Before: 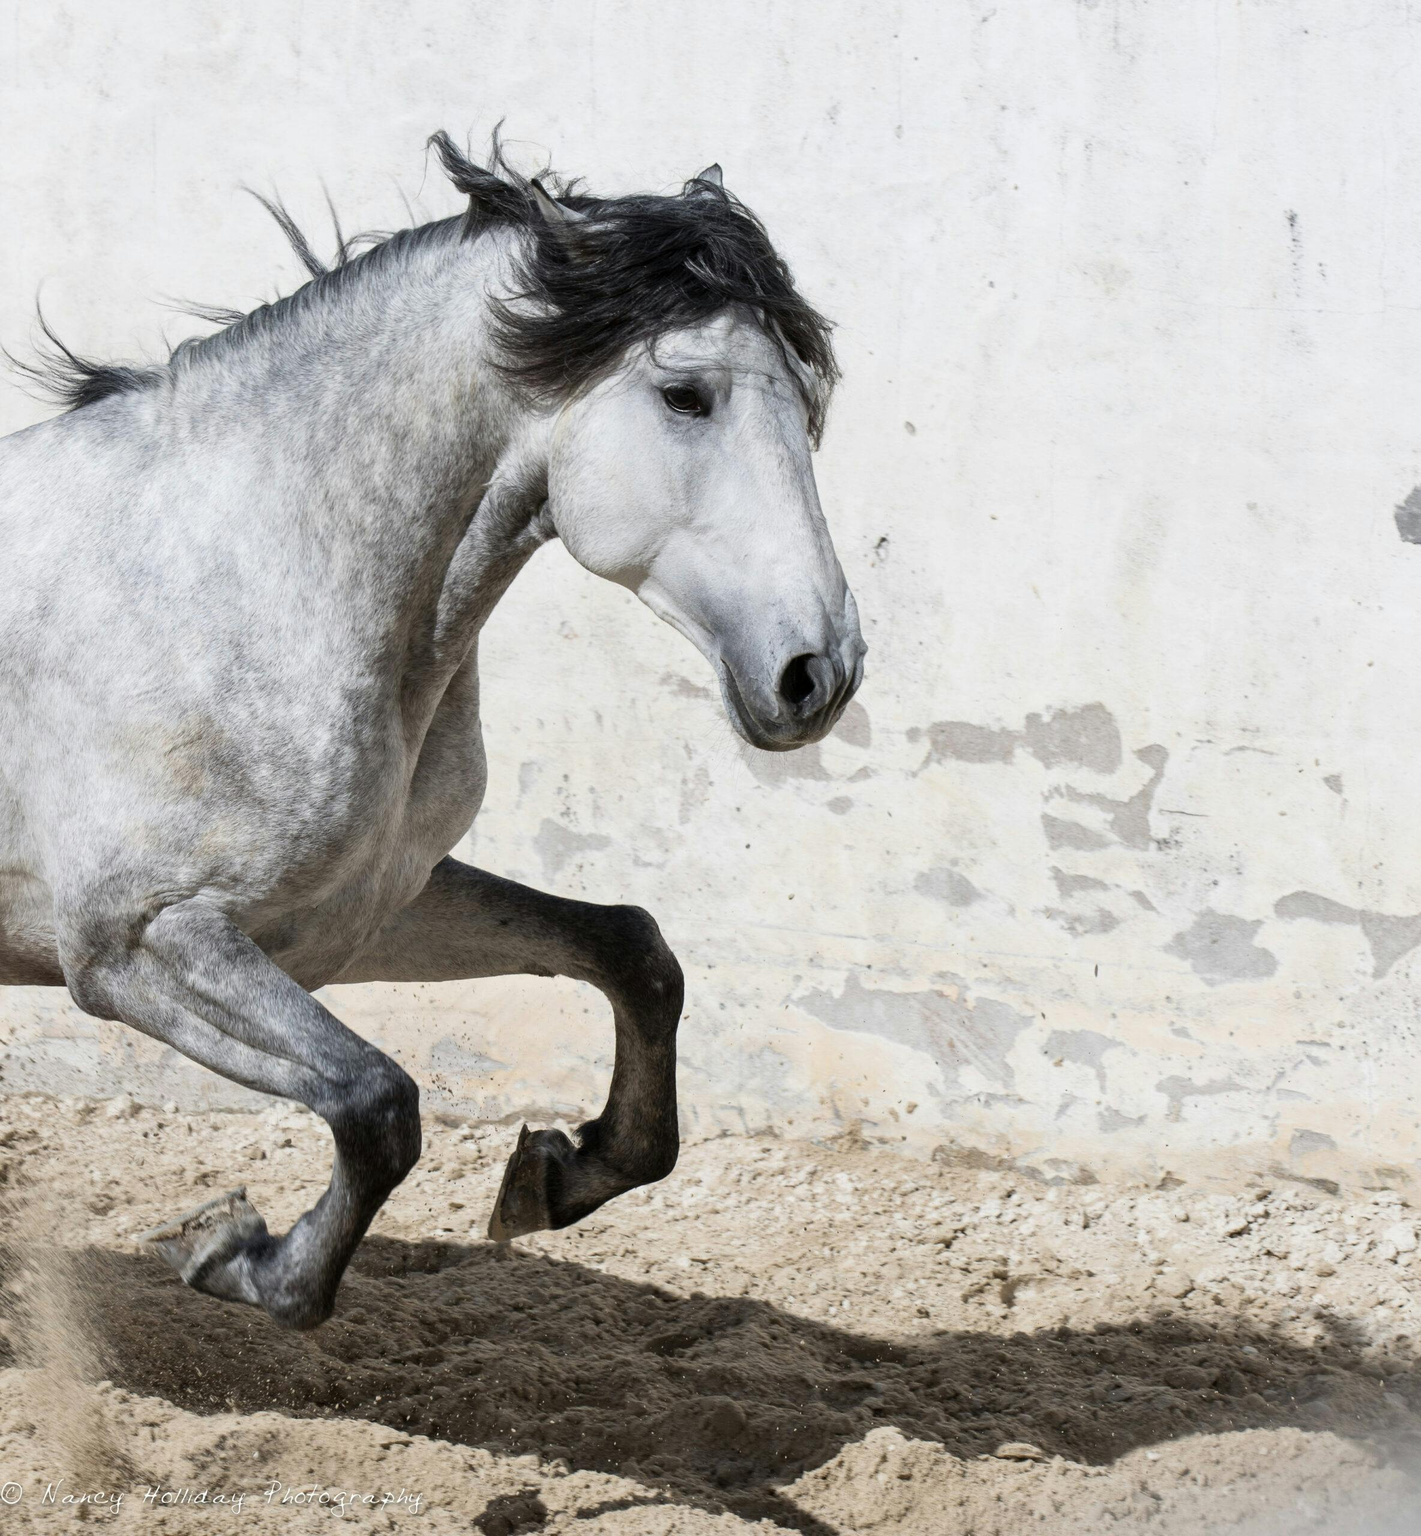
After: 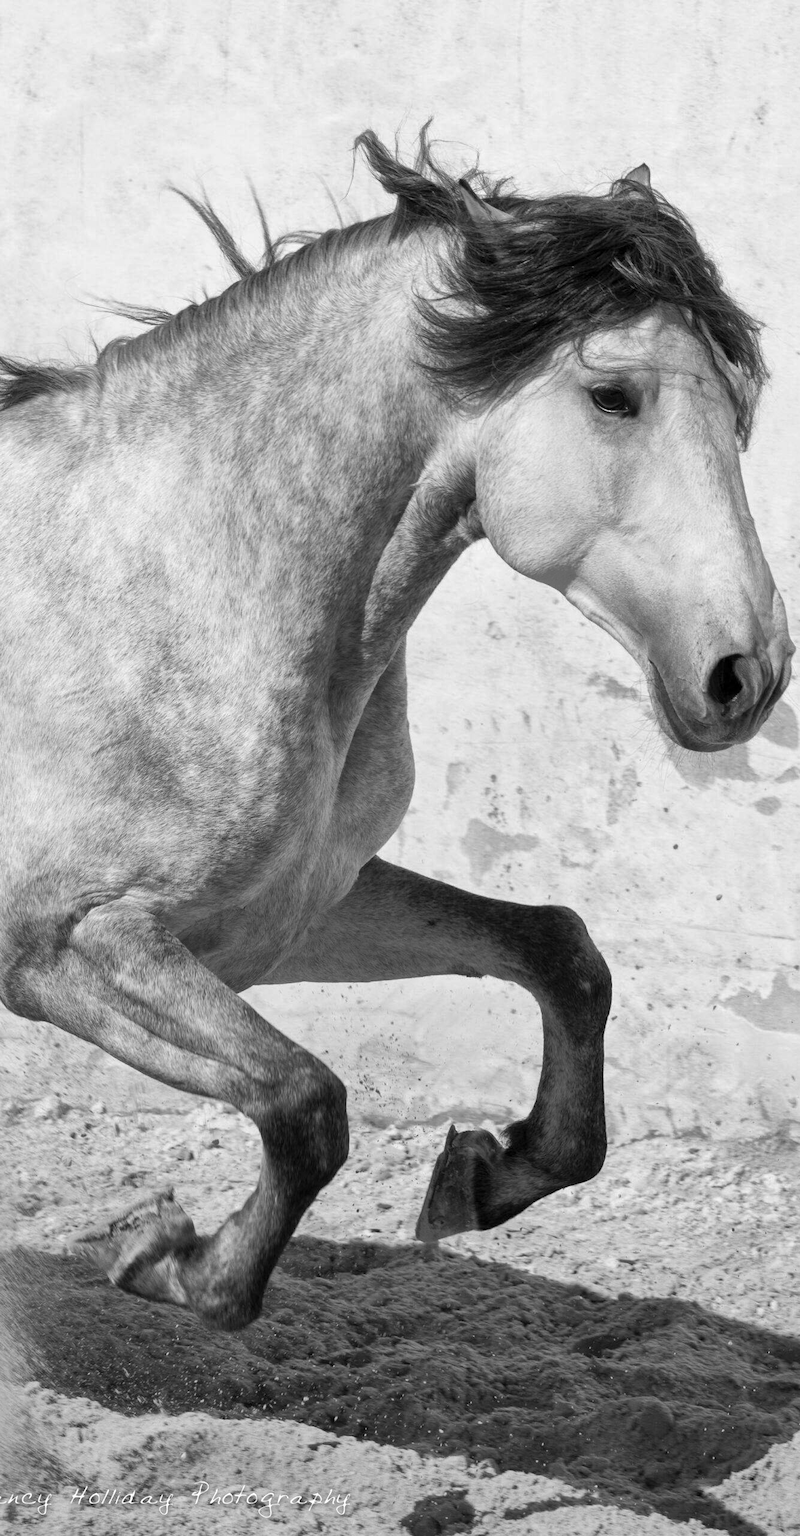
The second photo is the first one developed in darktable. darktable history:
contrast brightness saturation: contrast 0.1, saturation -0.36
white balance: red 0.98, blue 1.61
shadows and highlights: on, module defaults
monochrome: on, module defaults
crop: left 5.114%, right 38.589%
